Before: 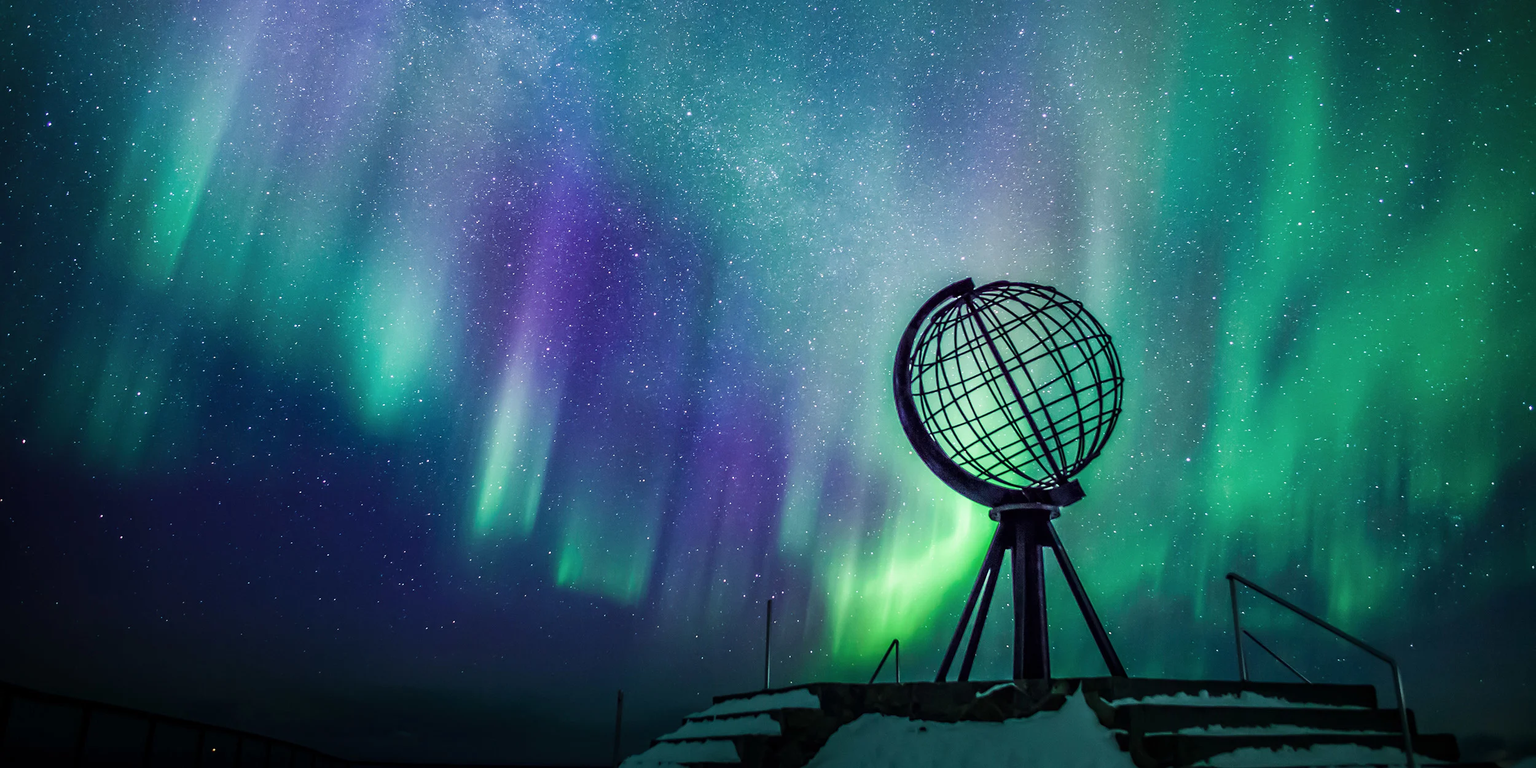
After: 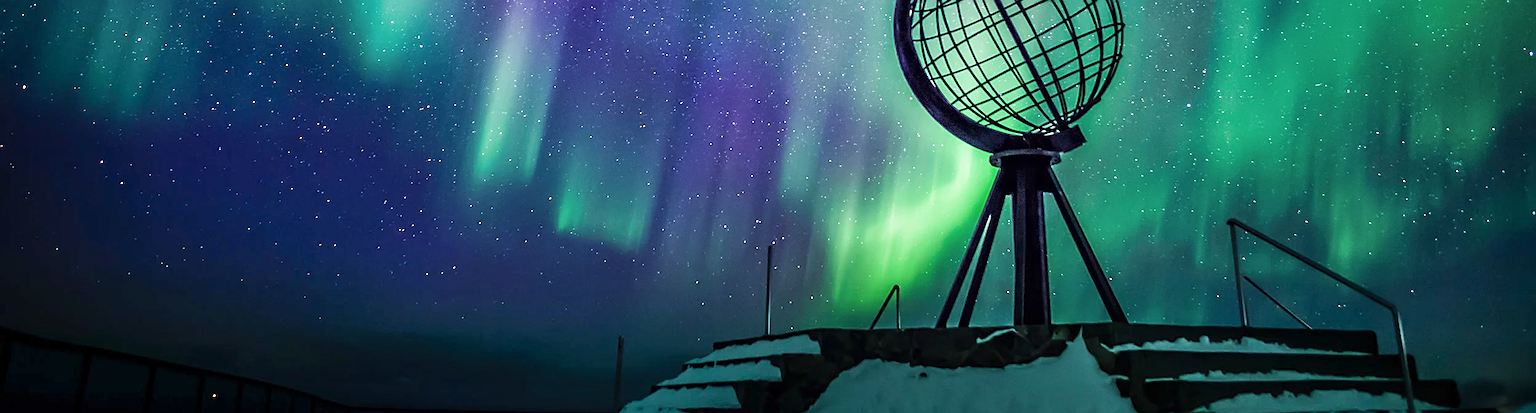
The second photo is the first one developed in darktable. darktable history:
crop and rotate: top 46.237%
sharpen: on, module defaults
shadows and highlights: soften with gaussian
